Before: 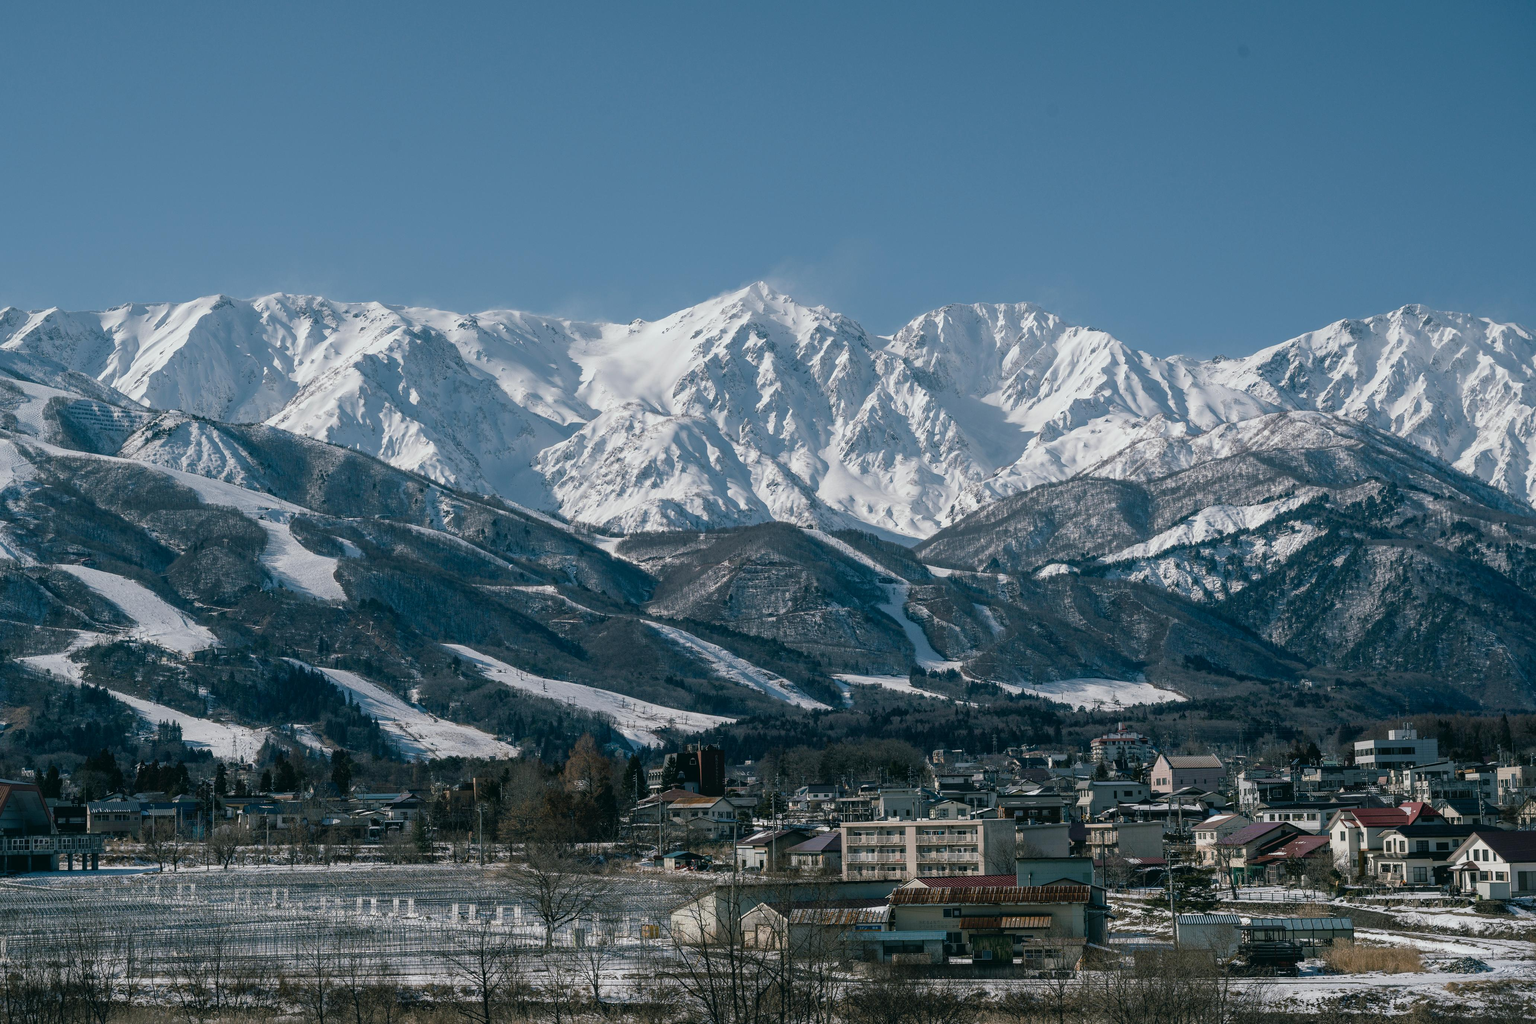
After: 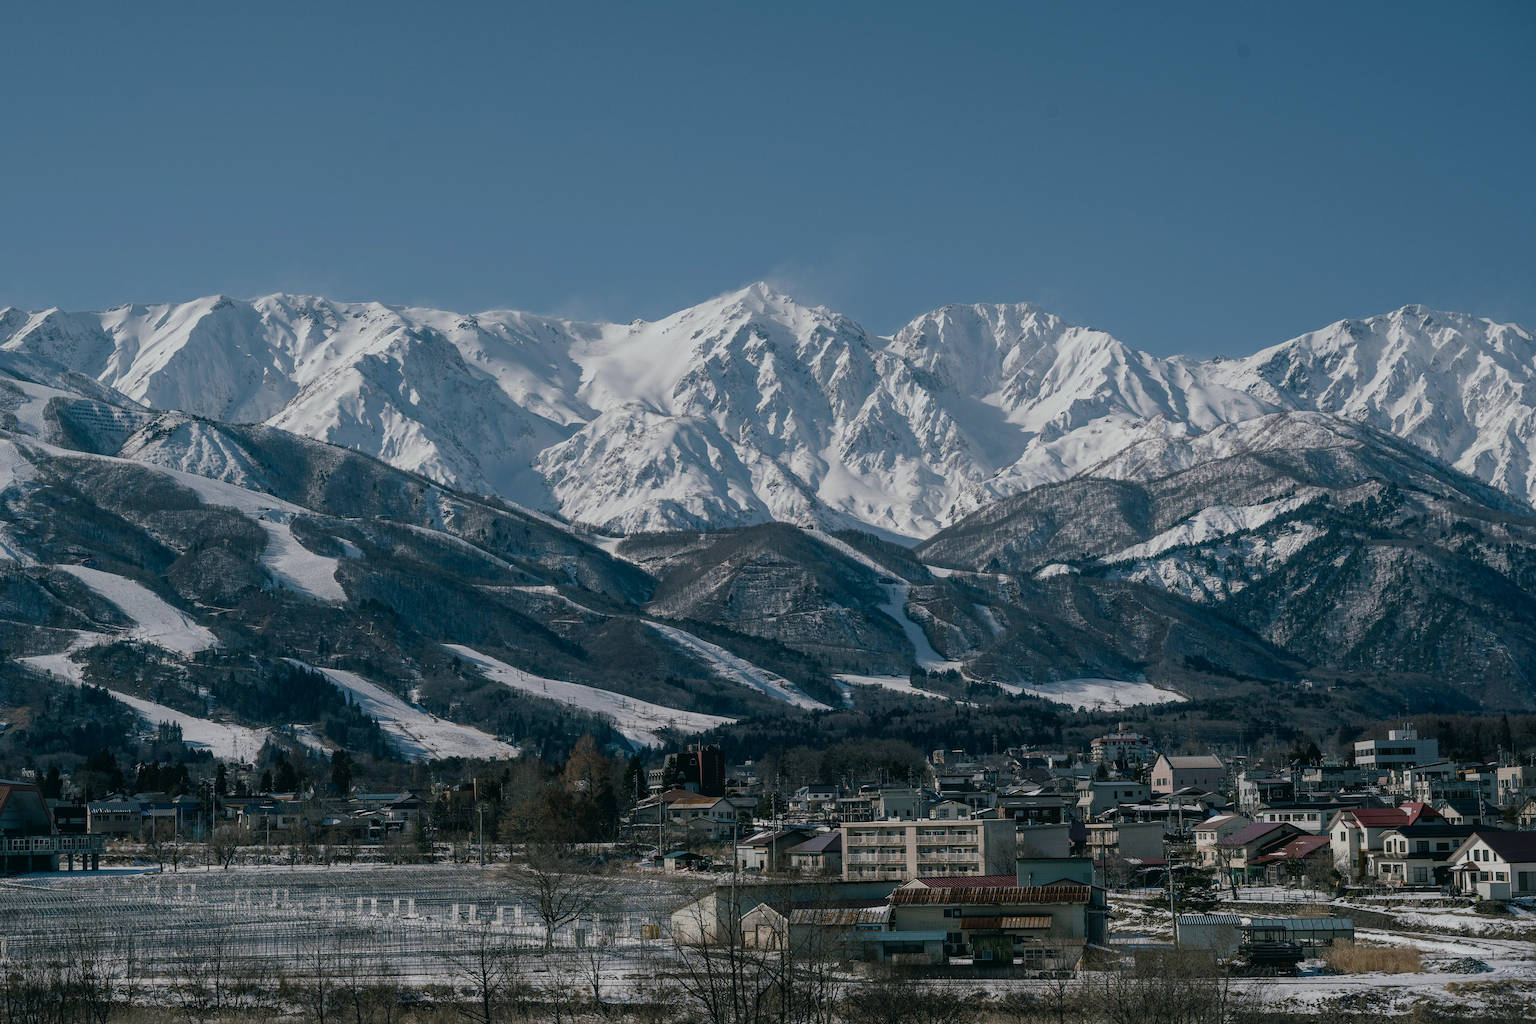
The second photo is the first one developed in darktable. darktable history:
exposure: exposure -0.417 EV, compensate exposure bias true, compensate highlight preservation false
